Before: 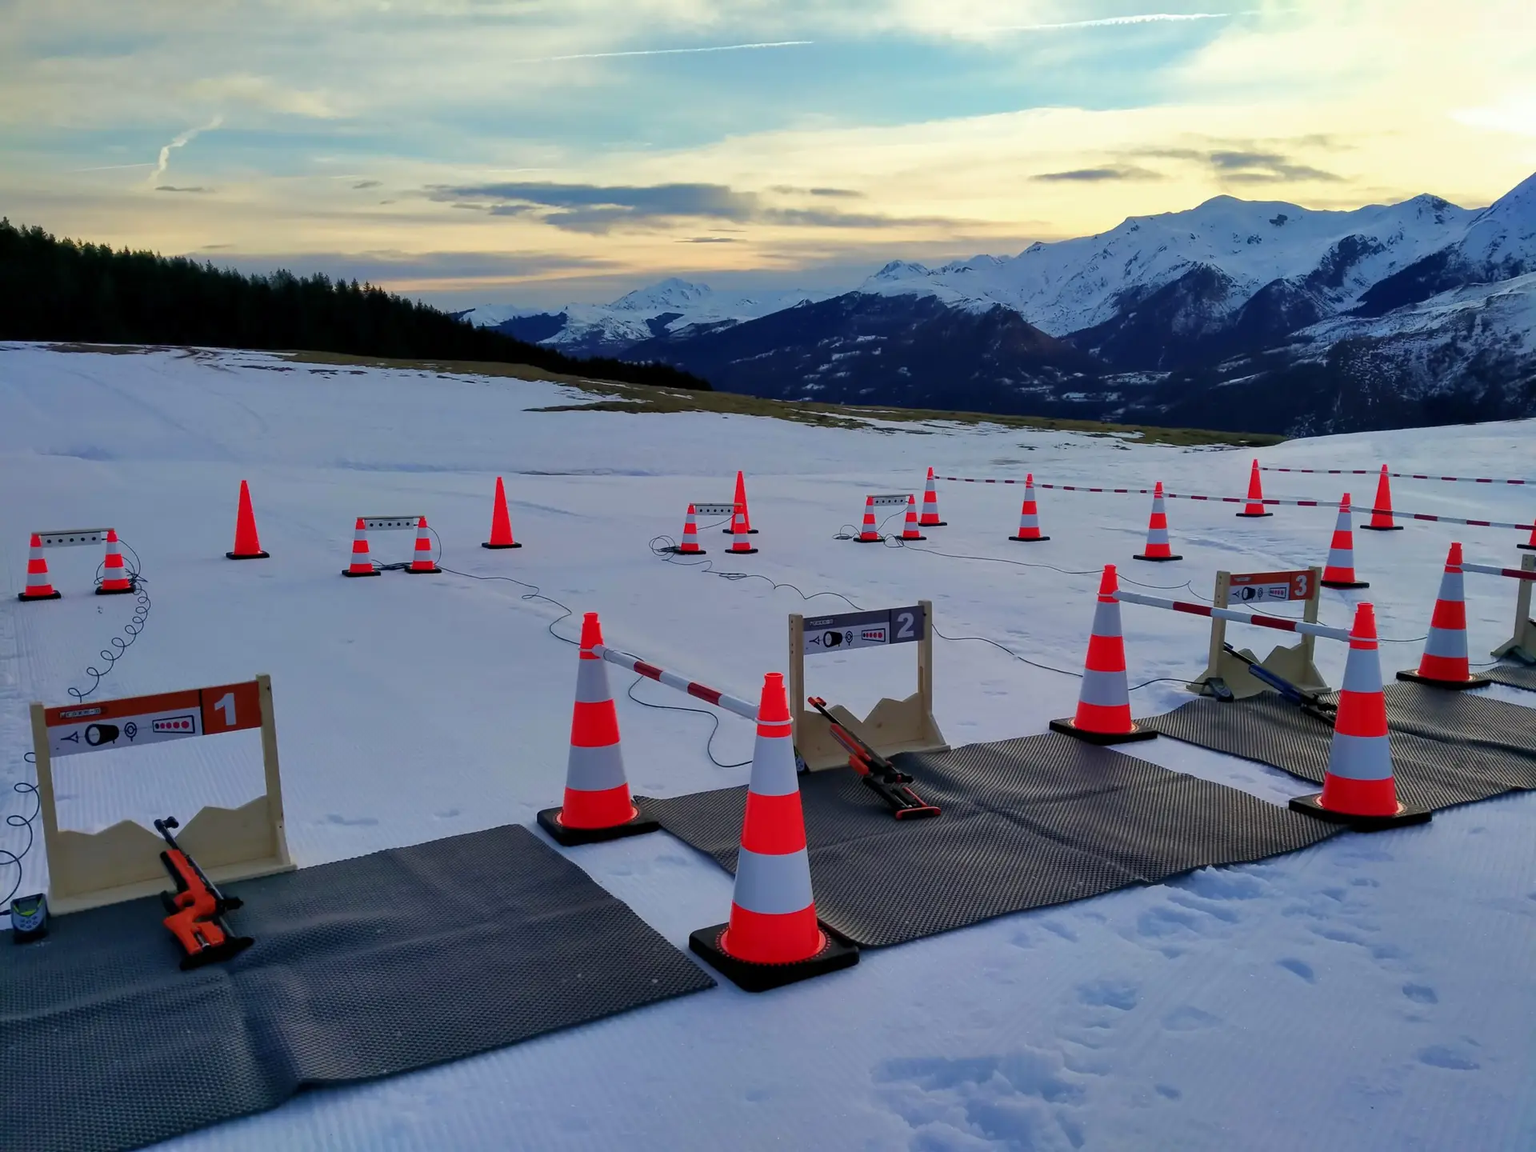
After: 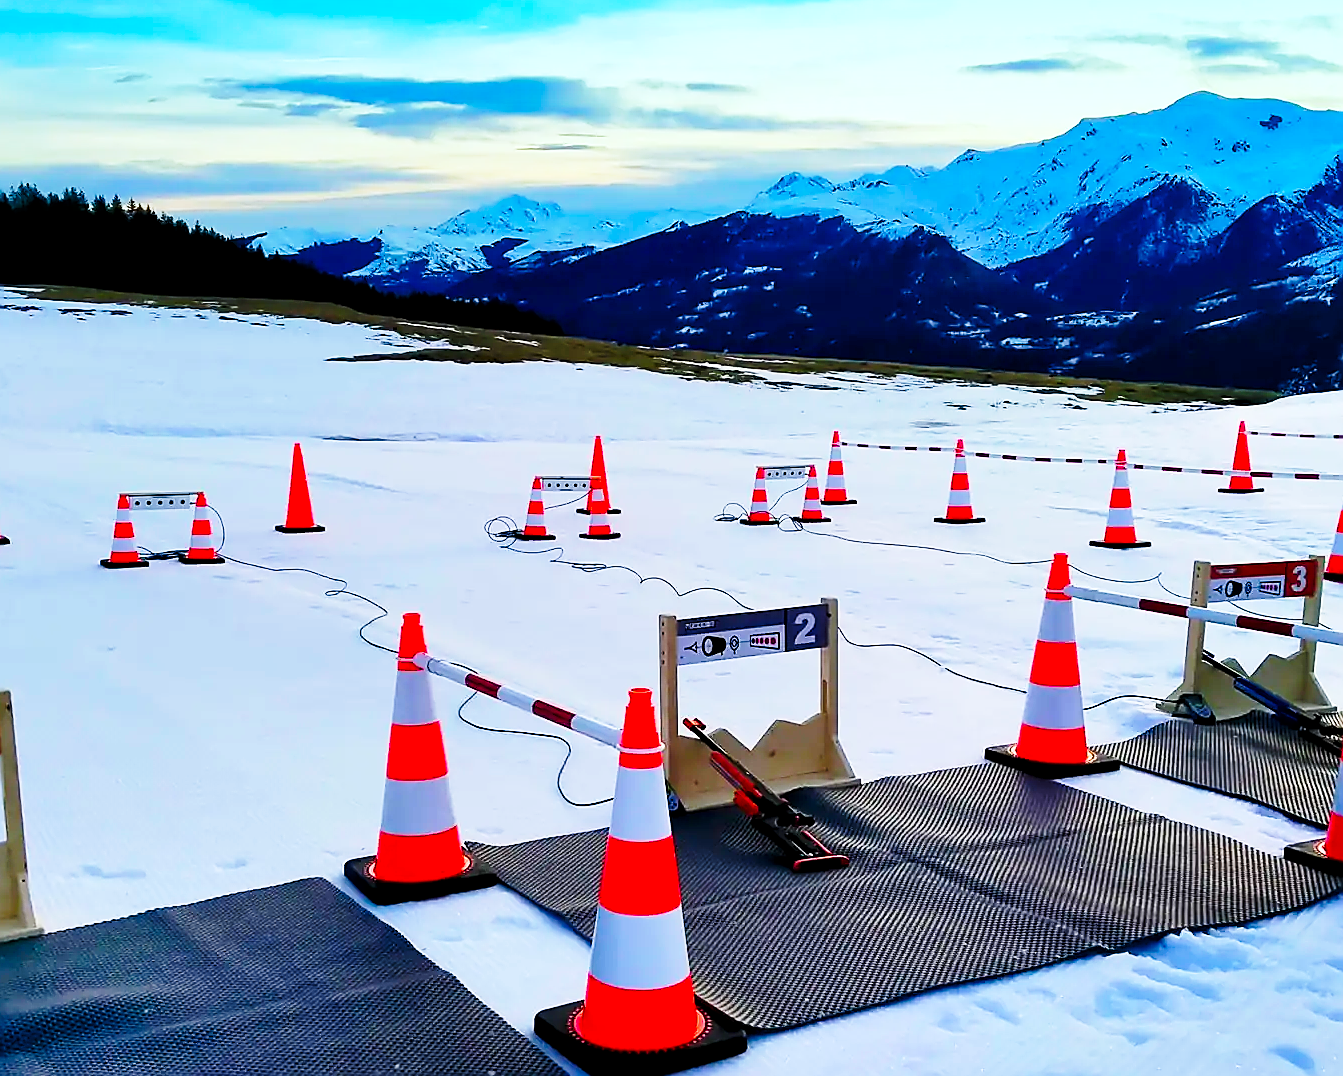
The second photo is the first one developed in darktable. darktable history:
crop and rotate: left 17.046%, top 10.659%, right 12.989%, bottom 14.553%
base curve: curves: ch0 [(0, 0) (0.028, 0.03) (0.121, 0.232) (0.46, 0.748) (0.859, 0.968) (1, 1)], preserve colors none
exposure: black level correction 0.003, exposure 0.383 EV, compensate highlight preservation false
sharpen: radius 1.4, amount 1.25, threshold 0.7
tone equalizer: -8 EV -0.417 EV, -7 EV -0.389 EV, -6 EV -0.333 EV, -5 EV -0.222 EV, -3 EV 0.222 EV, -2 EV 0.333 EV, -1 EV 0.389 EV, +0 EV 0.417 EV, edges refinement/feathering 500, mask exposure compensation -1.57 EV, preserve details no
graduated density: density 2.02 EV, hardness 44%, rotation 0.374°, offset 8.21, hue 208.8°, saturation 97%
color balance rgb: linear chroma grading › global chroma 15%, perceptual saturation grading › global saturation 30%
